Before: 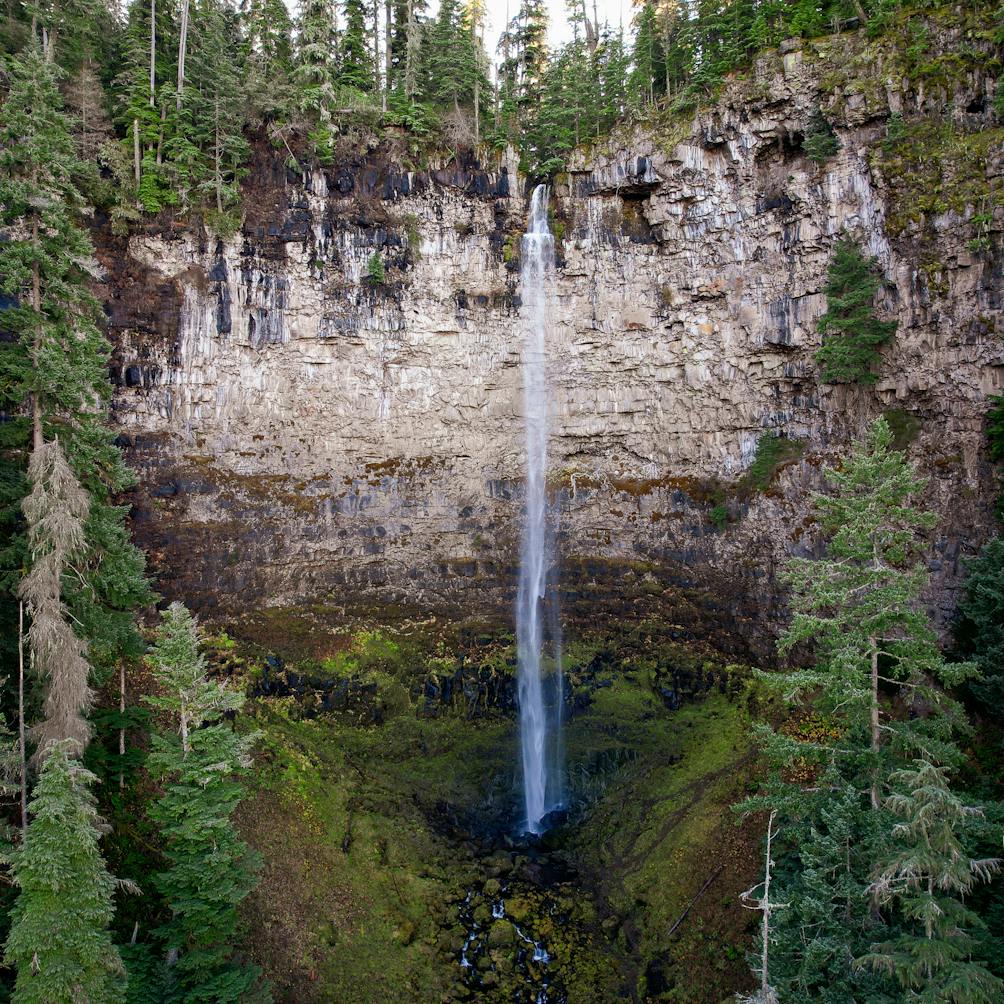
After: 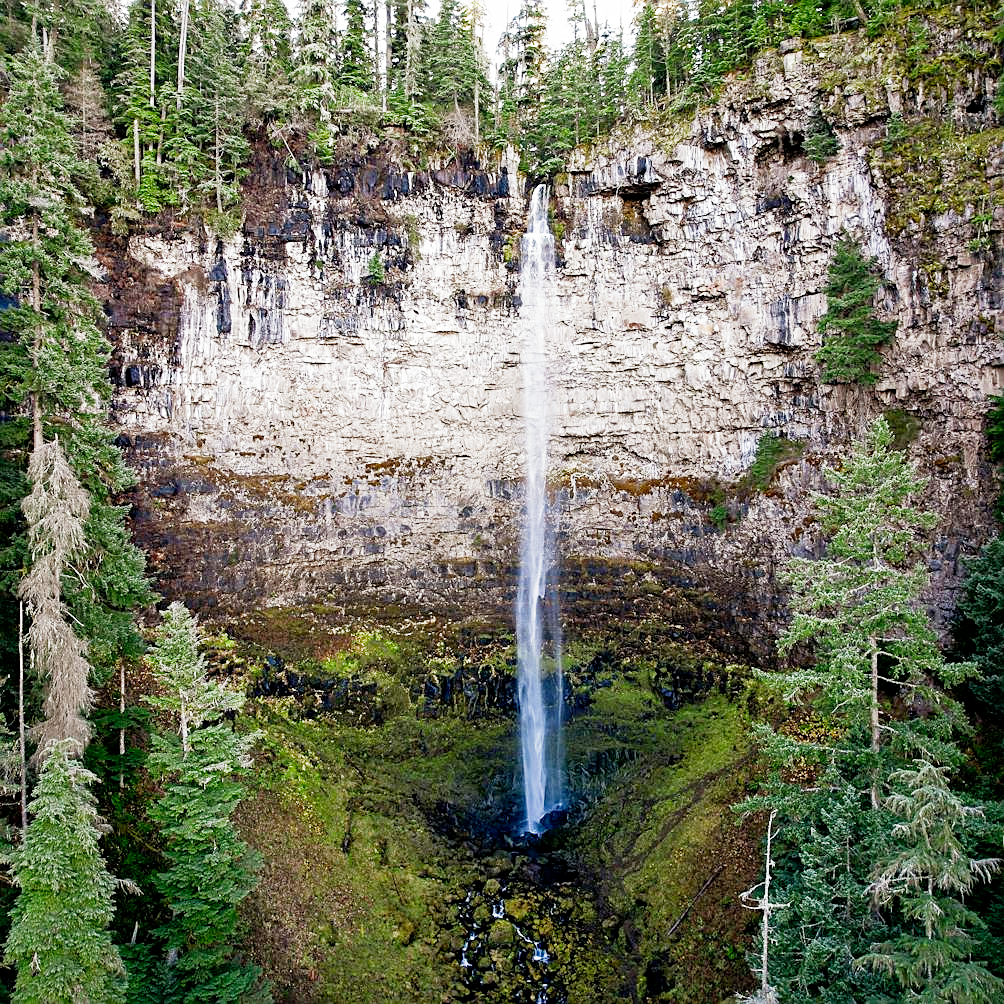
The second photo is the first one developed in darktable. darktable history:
white balance: red 1, blue 1
sharpen: on, module defaults
filmic rgb: middle gray luminance 9.23%, black relative exposure -10.55 EV, white relative exposure 3.45 EV, threshold 6 EV, target black luminance 0%, hardness 5.98, latitude 59.69%, contrast 1.087, highlights saturation mix 5%, shadows ↔ highlights balance 29.23%, add noise in highlights 0, preserve chrominance no, color science v3 (2019), use custom middle-gray values true, iterations of high-quality reconstruction 0, contrast in highlights soft, enable highlight reconstruction true
